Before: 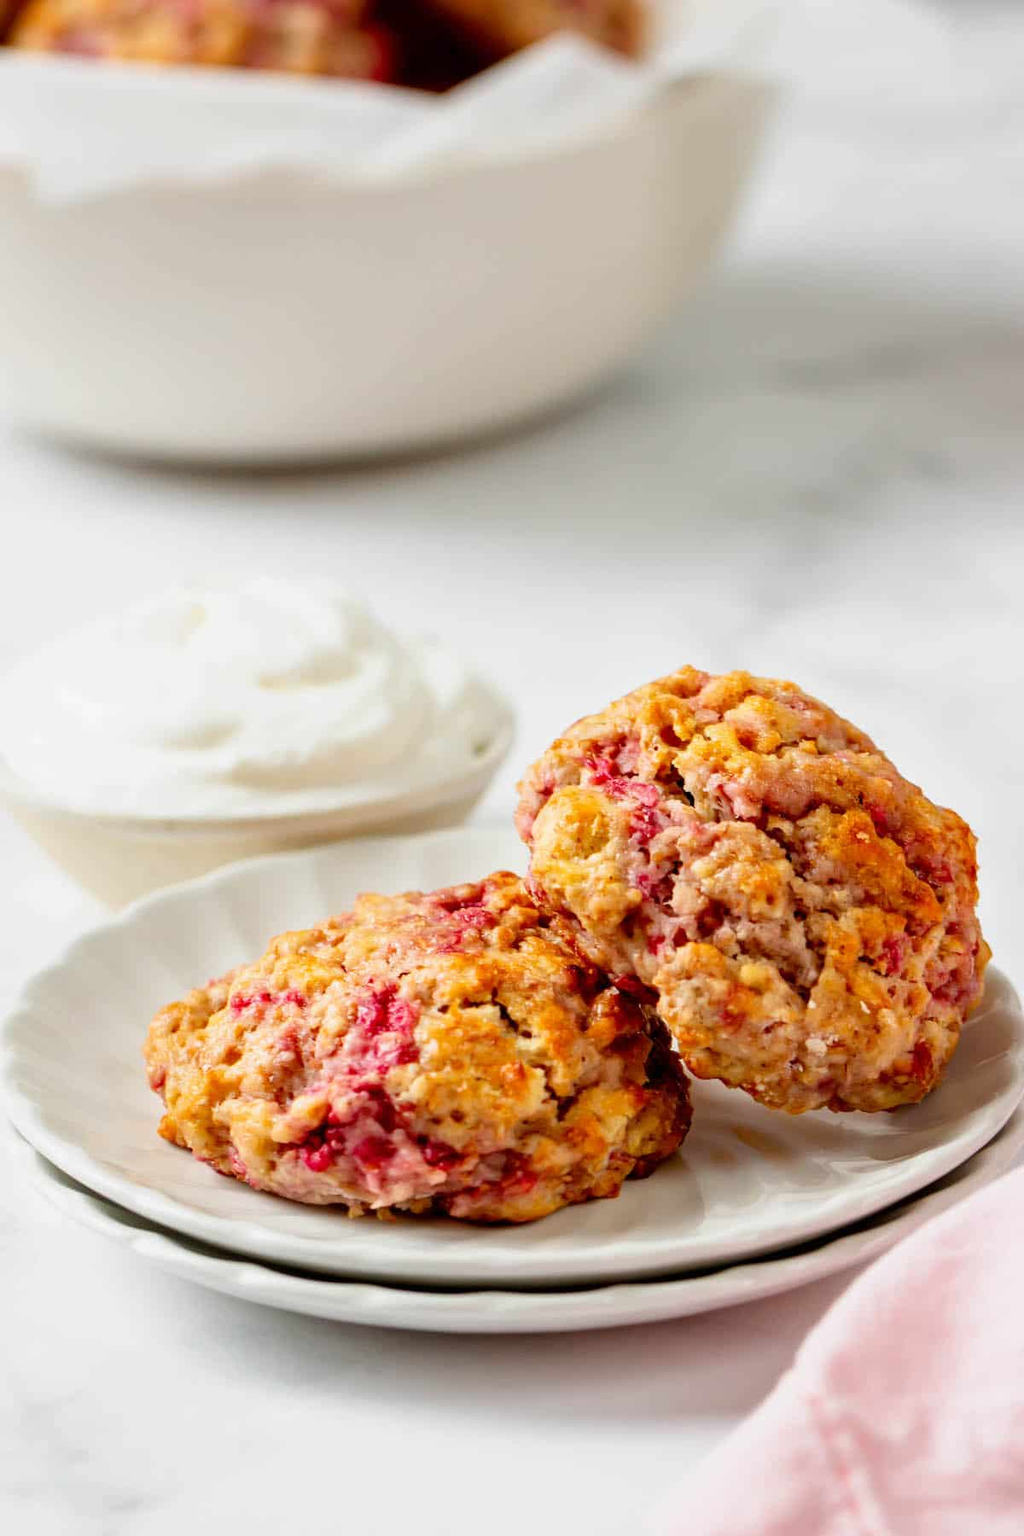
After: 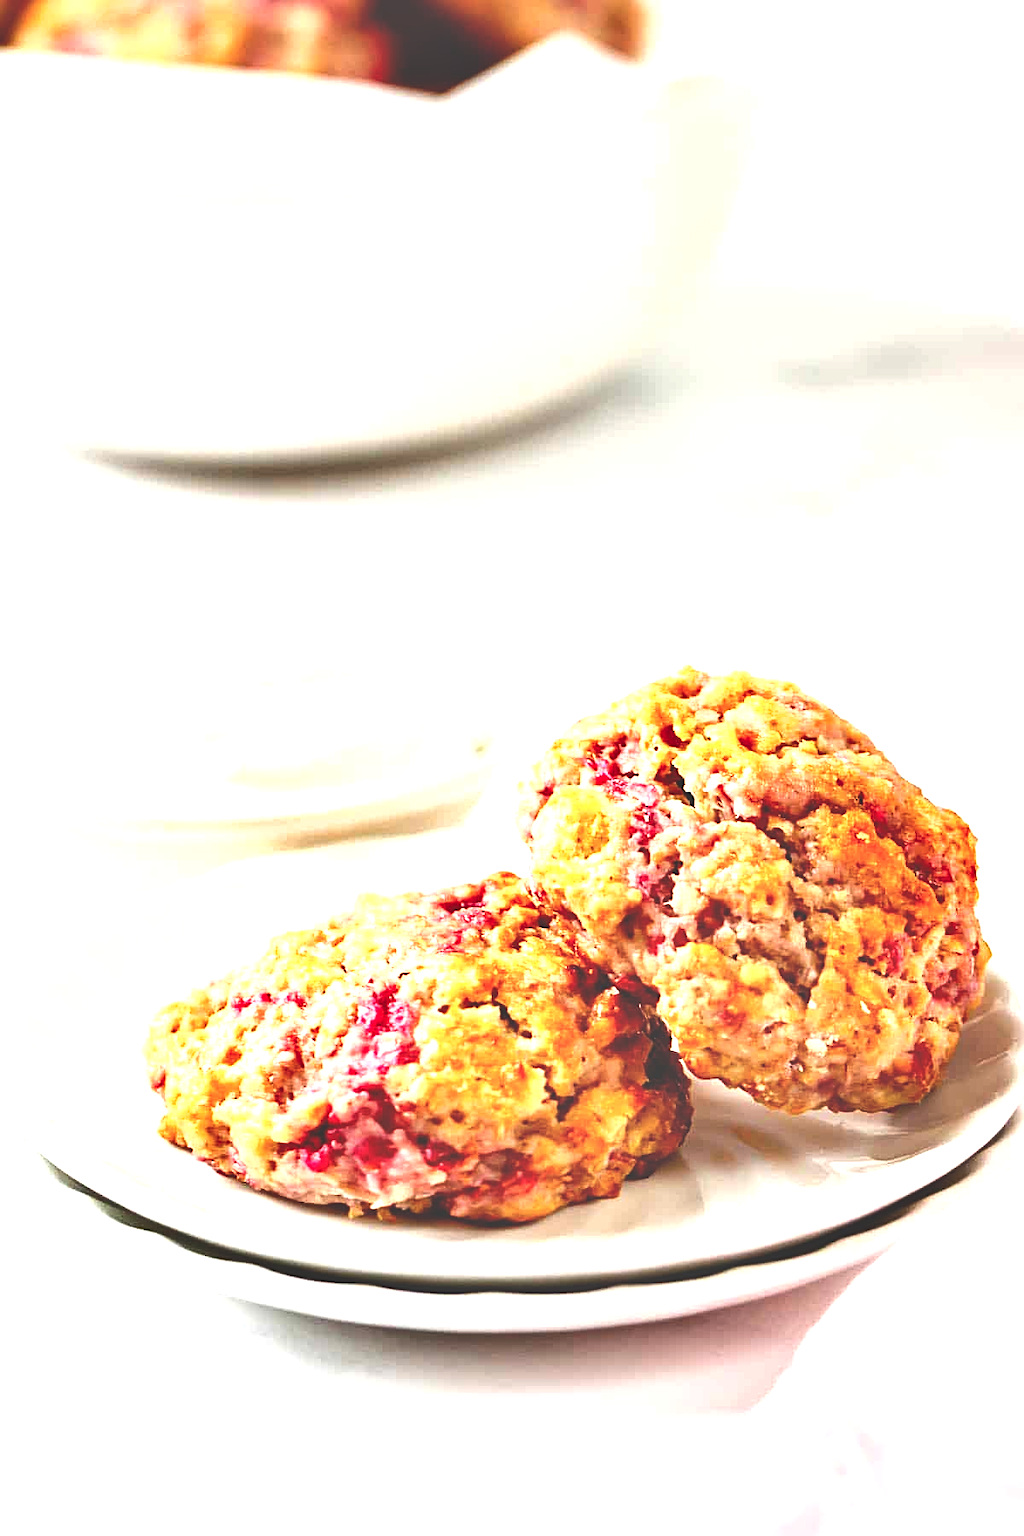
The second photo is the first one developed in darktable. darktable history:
sharpen: on, module defaults
shadows and highlights: shadows 37.27, highlights -28.18, soften with gaussian
exposure: black level correction -0.023, exposure 1.397 EV, compensate highlight preservation false
